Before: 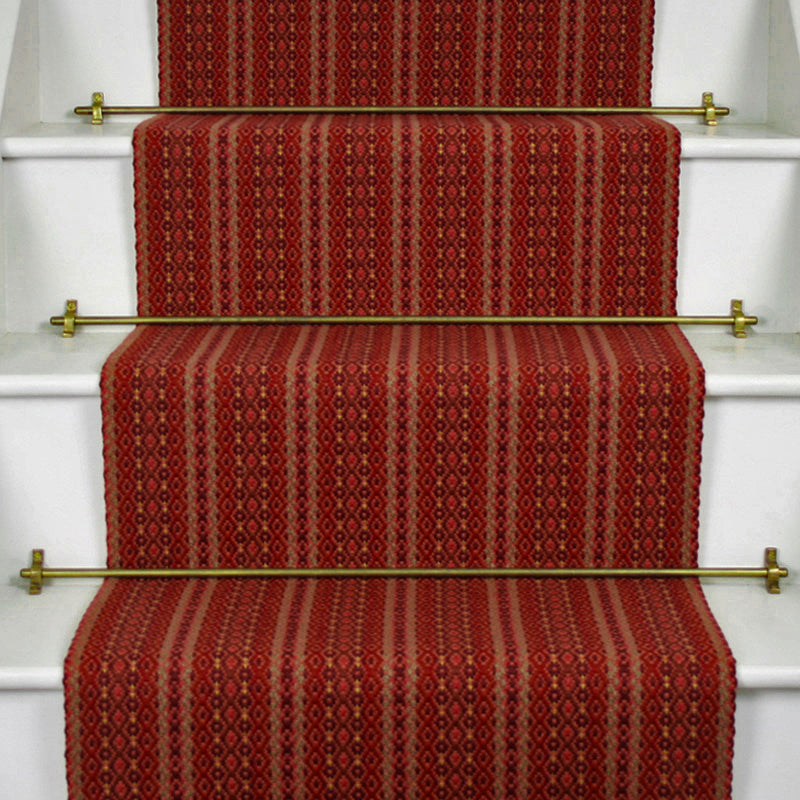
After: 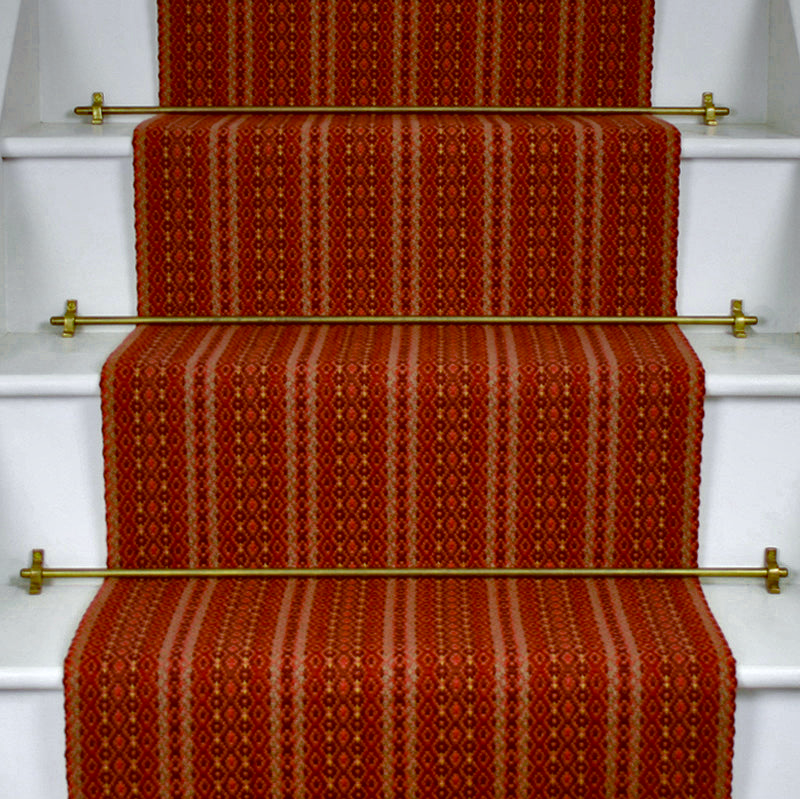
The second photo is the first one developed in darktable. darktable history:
exposure: exposure 0.207 EV, compensate highlight preservation false
graduated density: on, module defaults
color balance: lift [1, 1.015, 1.004, 0.985], gamma [1, 0.958, 0.971, 1.042], gain [1, 0.956, 0.977, 1.044]
crop: bottom 0.071%
shadows and highlights: shadows 35, highlights -35, soften with gaussian
